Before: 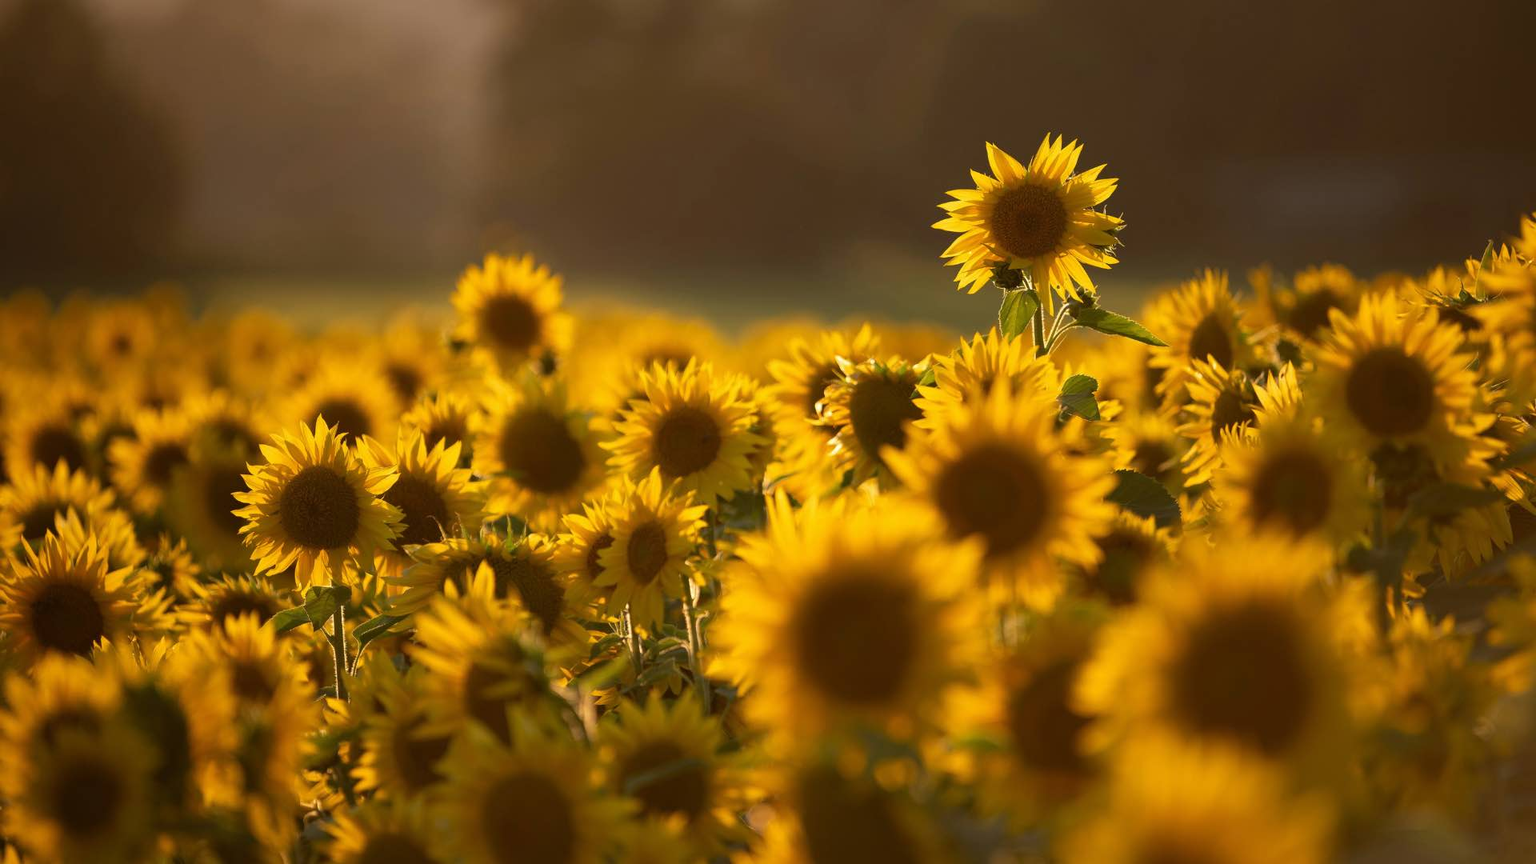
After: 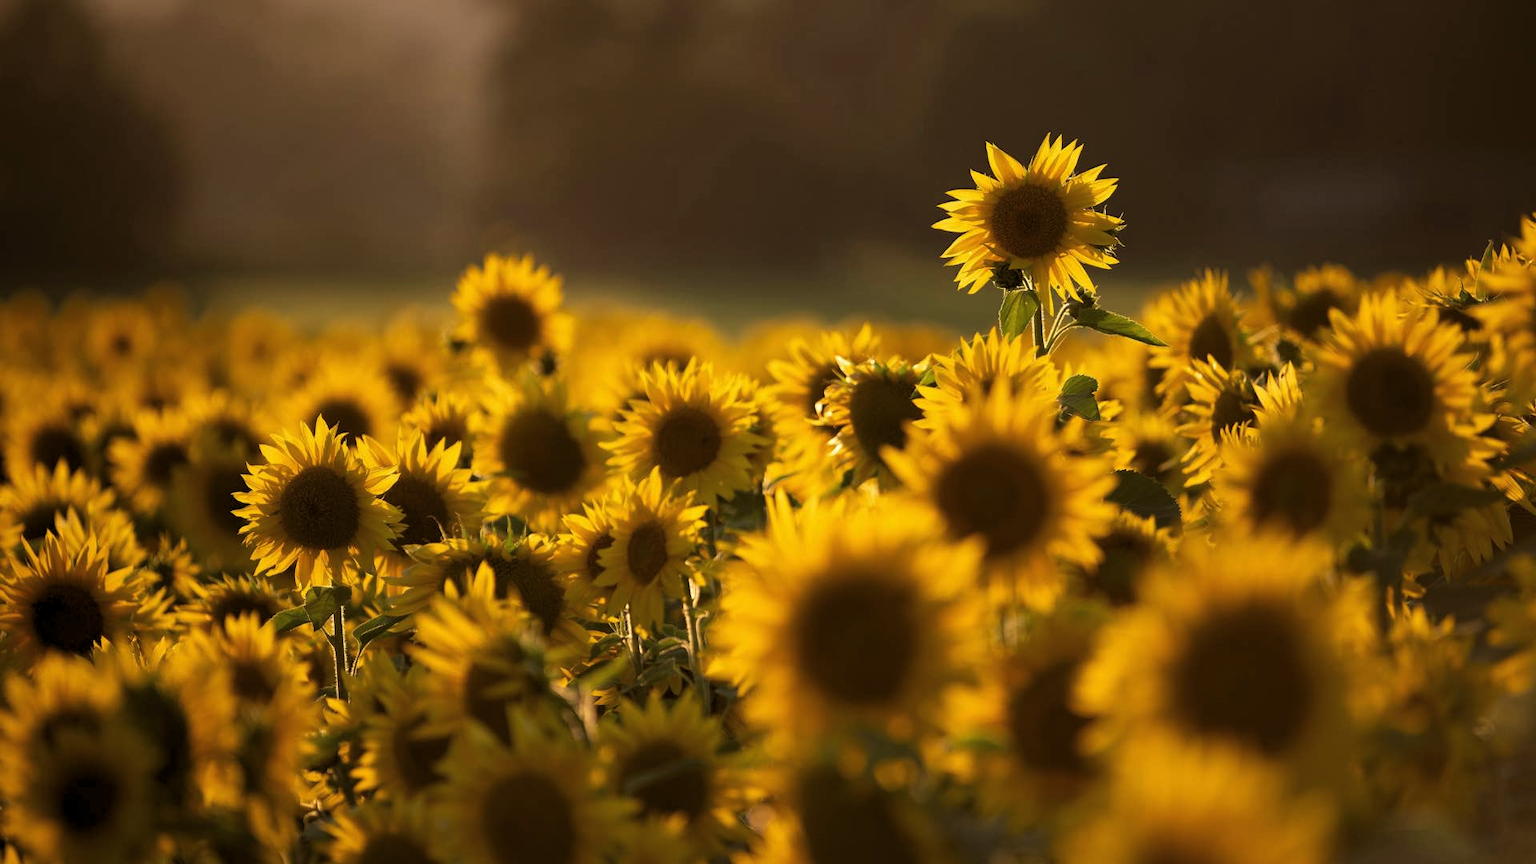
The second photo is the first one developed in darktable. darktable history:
levels: mode automatic, black 0.036%
velvia: on, module defaults
